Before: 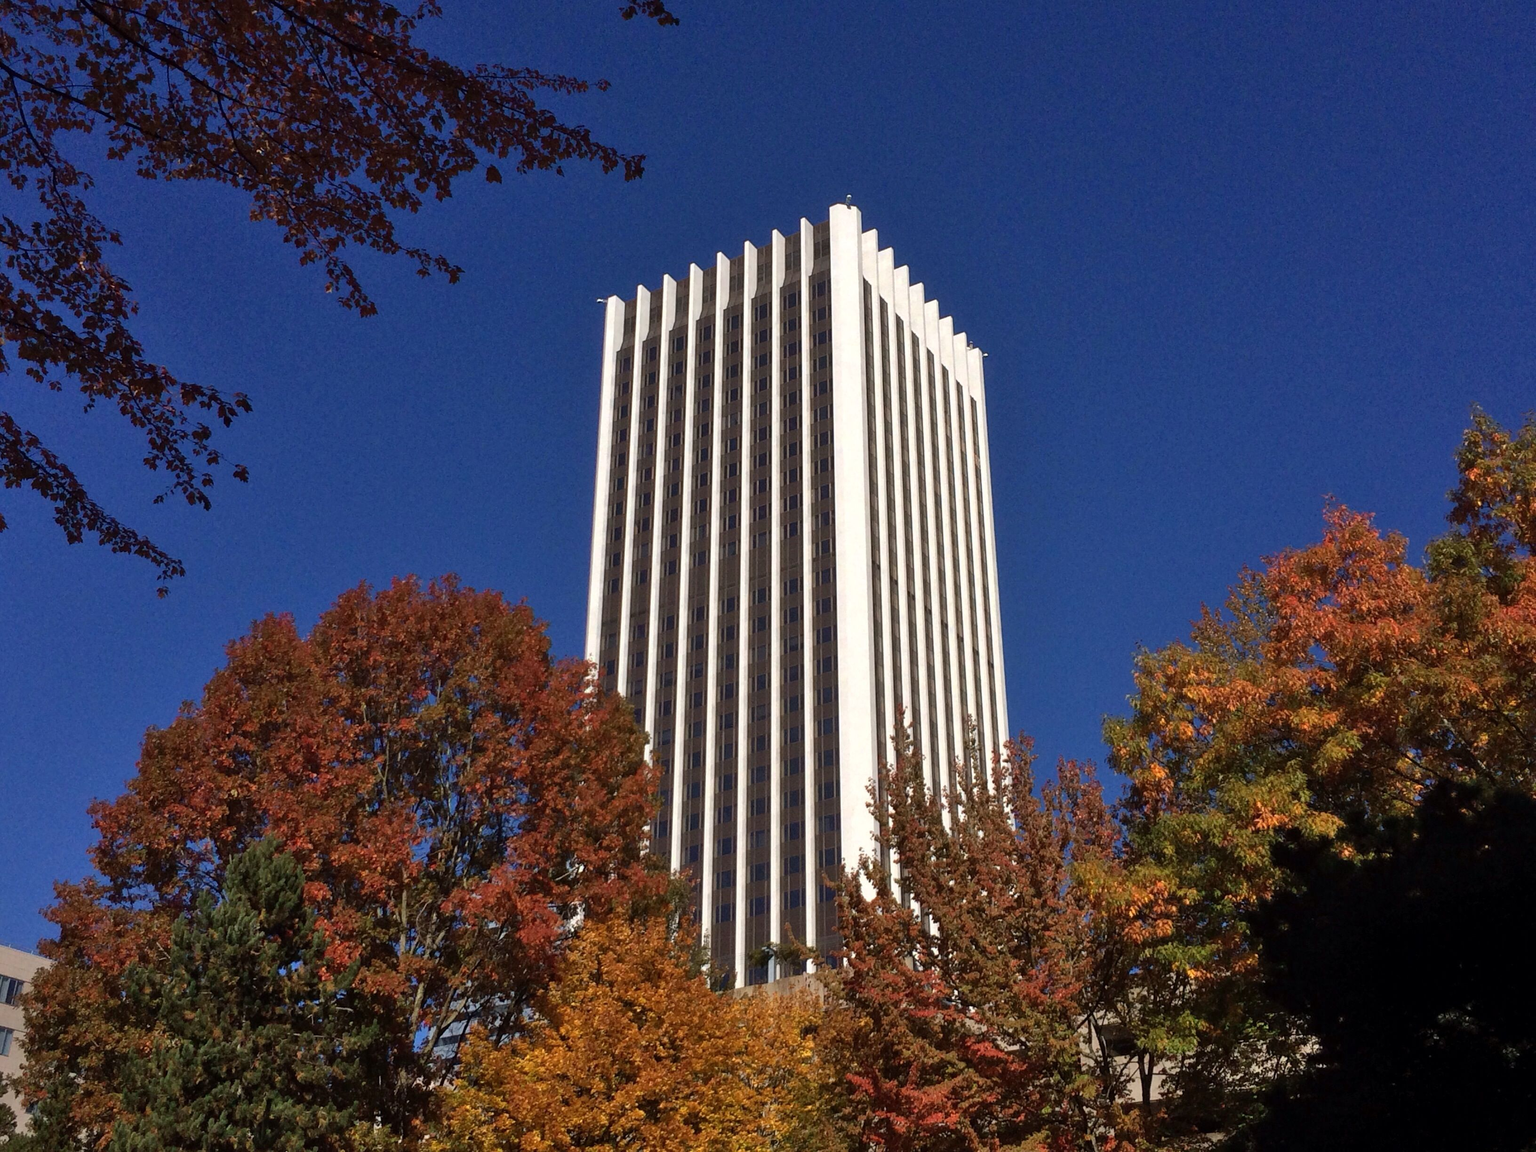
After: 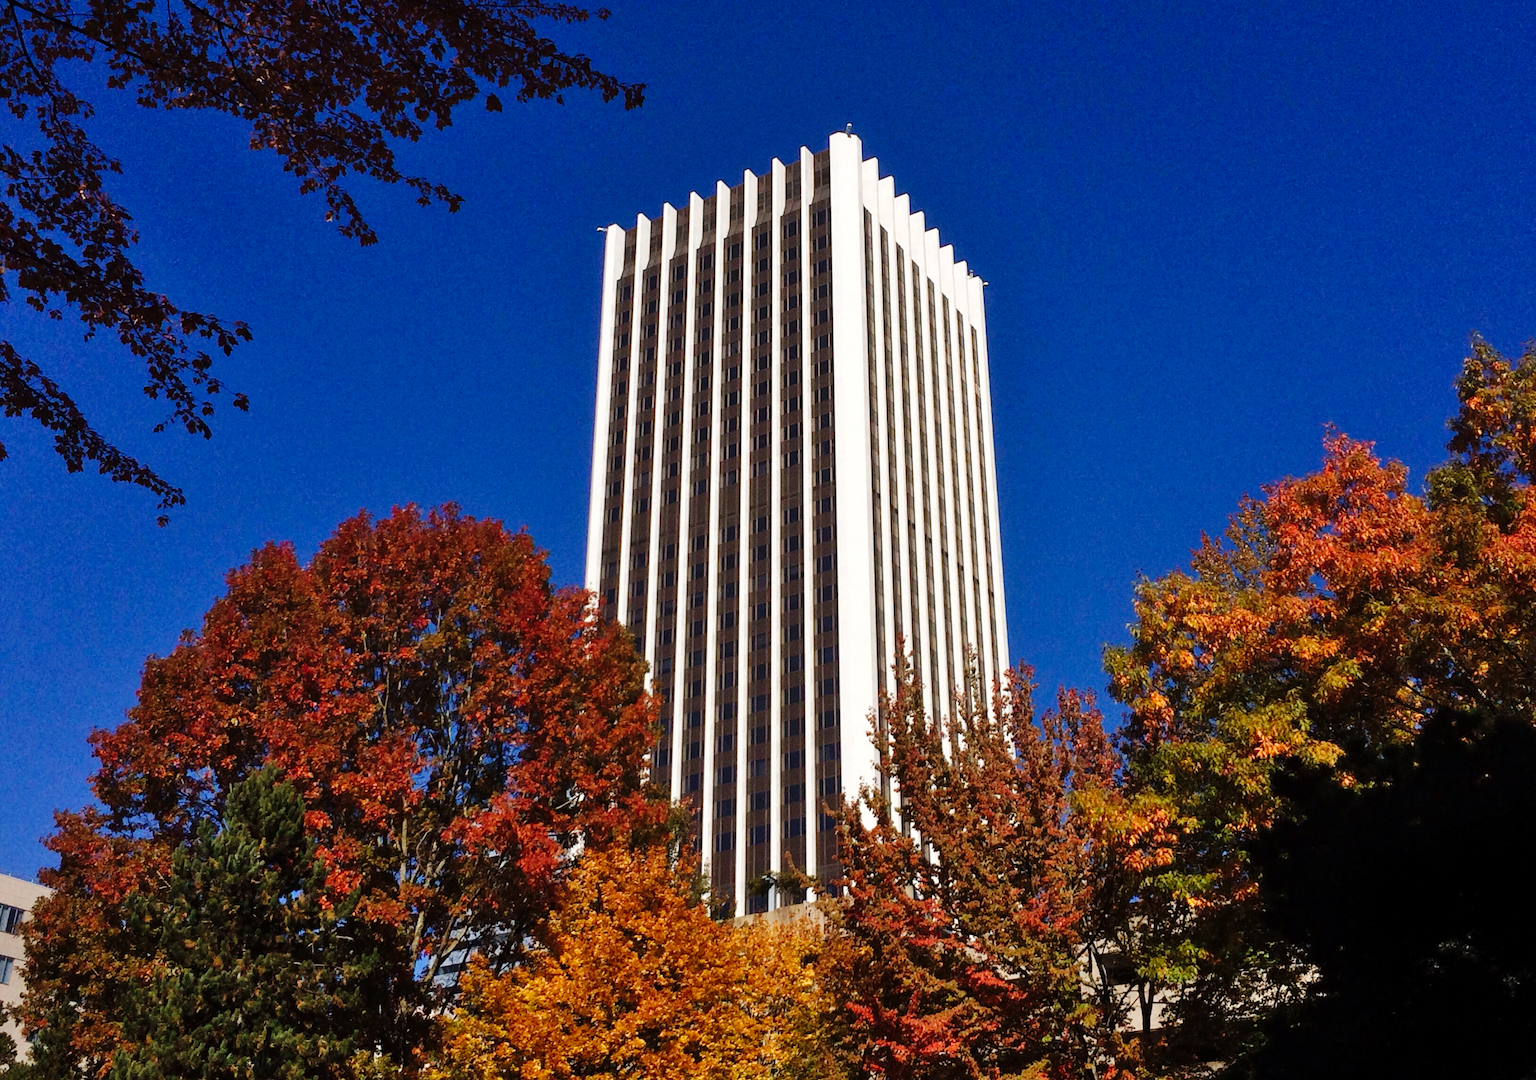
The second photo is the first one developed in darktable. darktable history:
crop and rotate: top 6.25%
base curve: curves: ch0 [(0, 0) (0.036, 0.025) (0.121, 0.166) (0.206, 0.329) (0.605, 0.79) (1, 1)], preserve colors none
